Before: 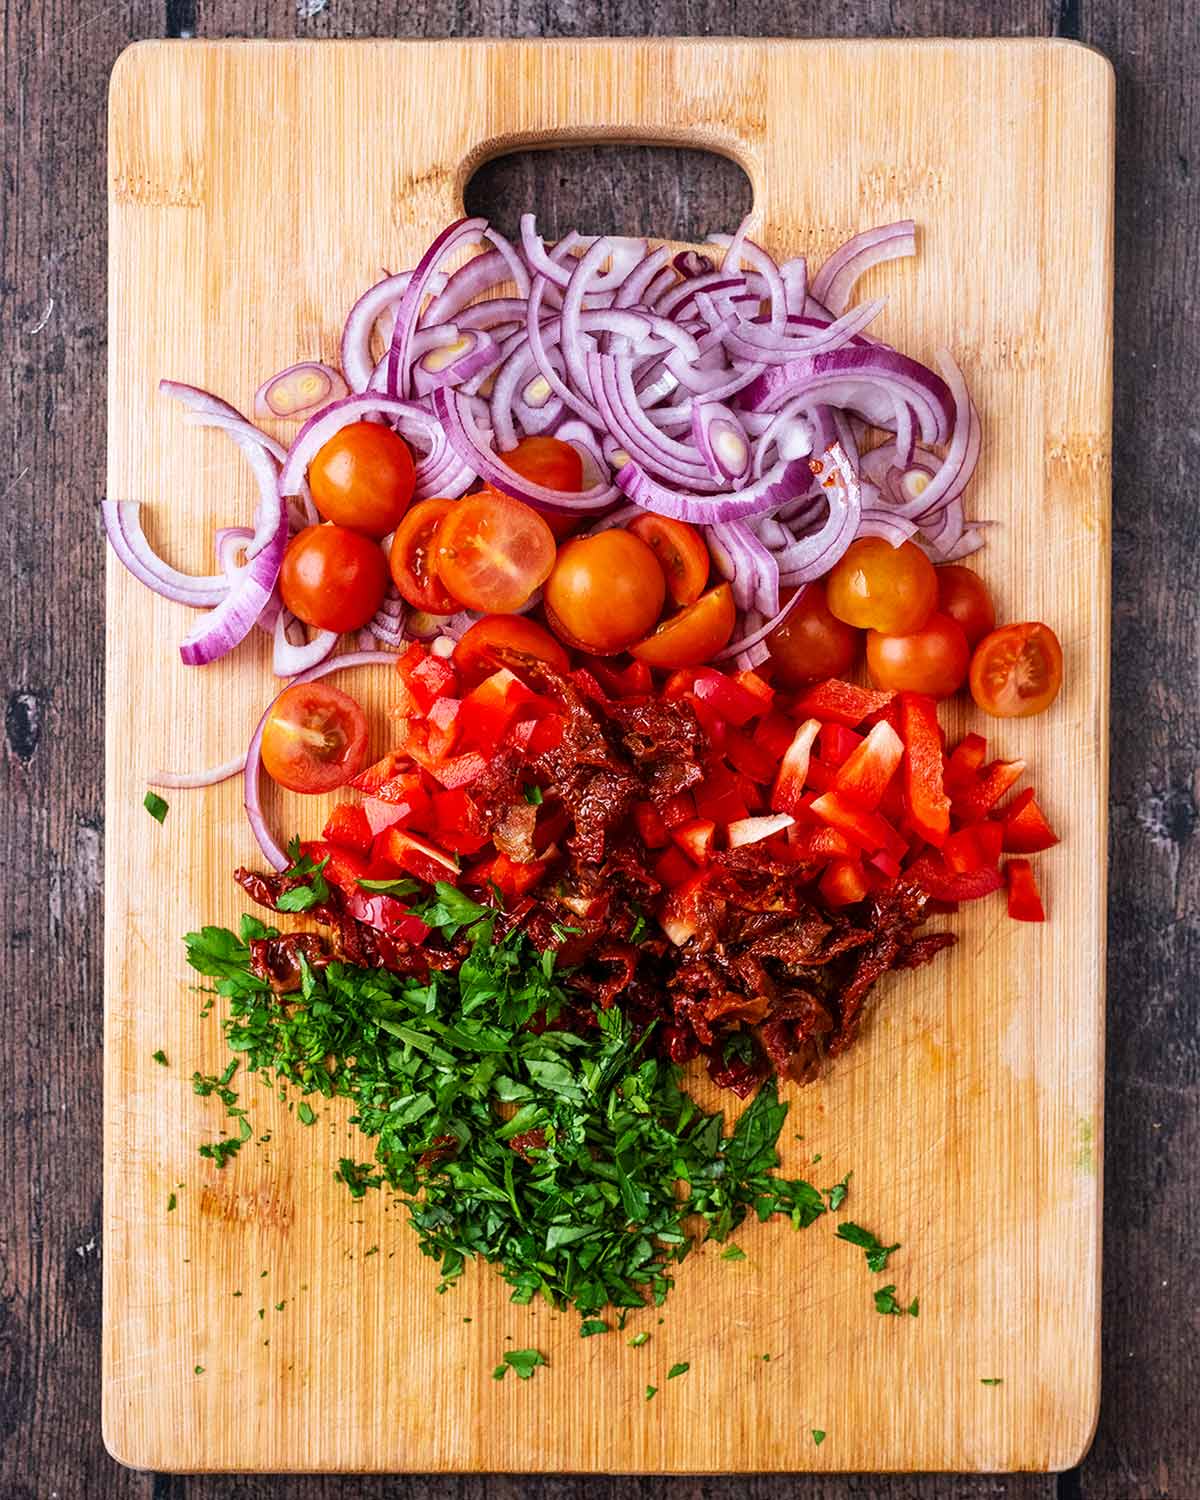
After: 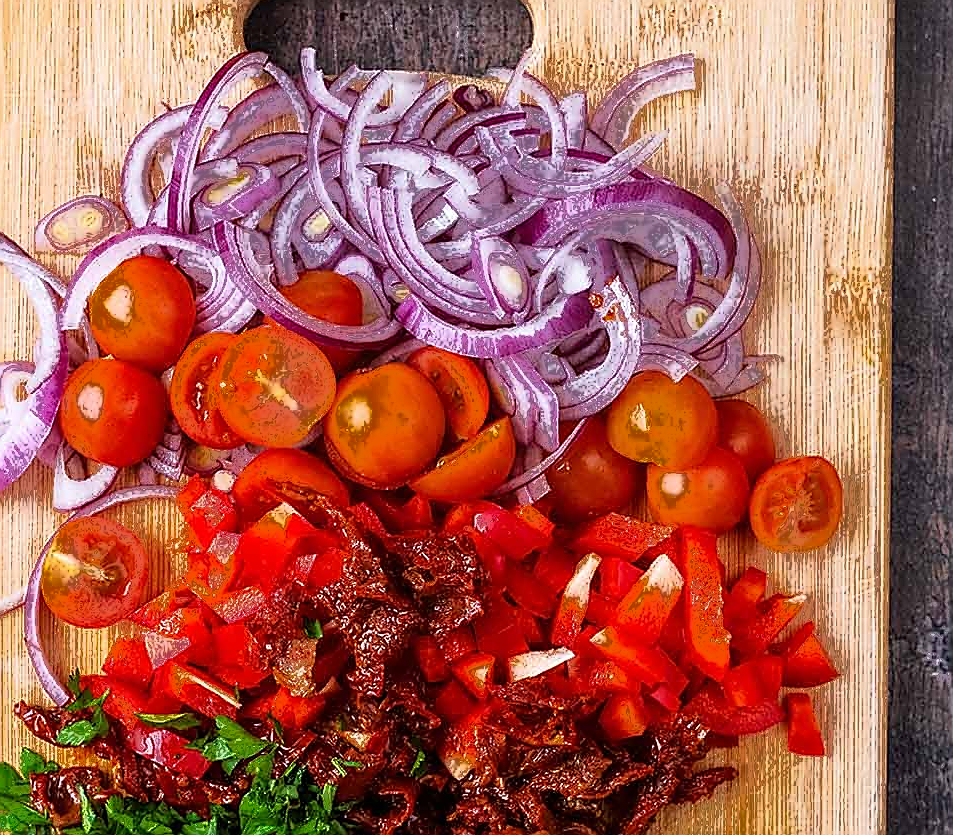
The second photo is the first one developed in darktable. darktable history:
sharpen: radius 1.4, amount 1.25, threshold 0.7
crop: left 18.38%, top 11.092%, right 2.134%, bottom 33.217%
fill light: exposure -0.73 EV, center 0.69, width 2.2
